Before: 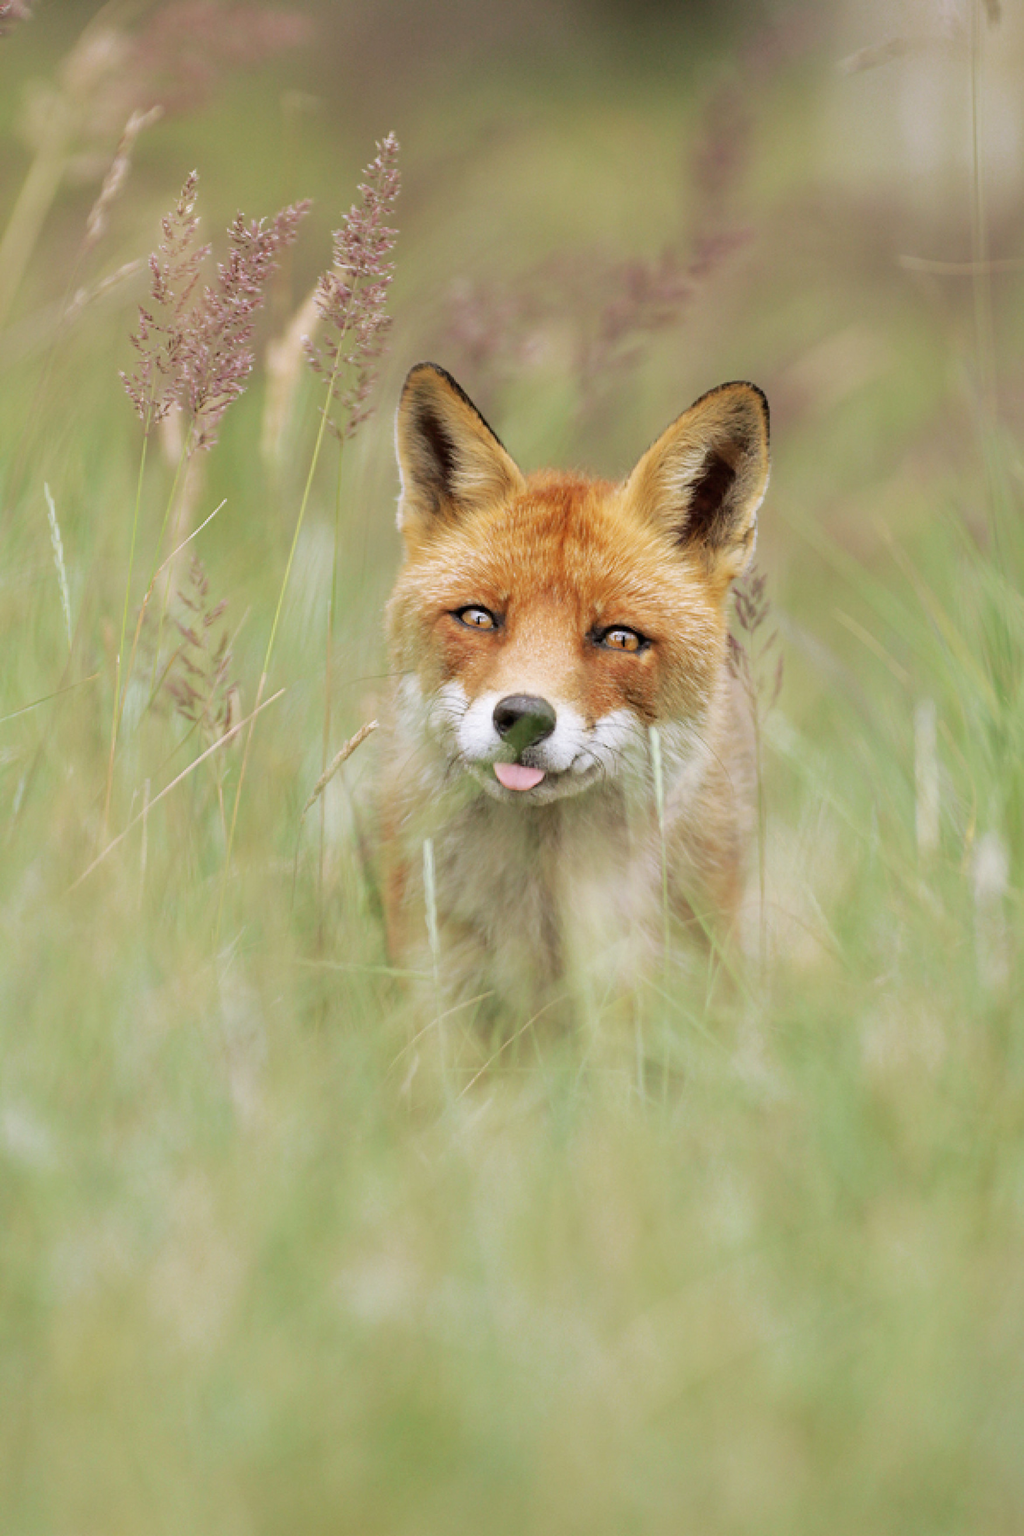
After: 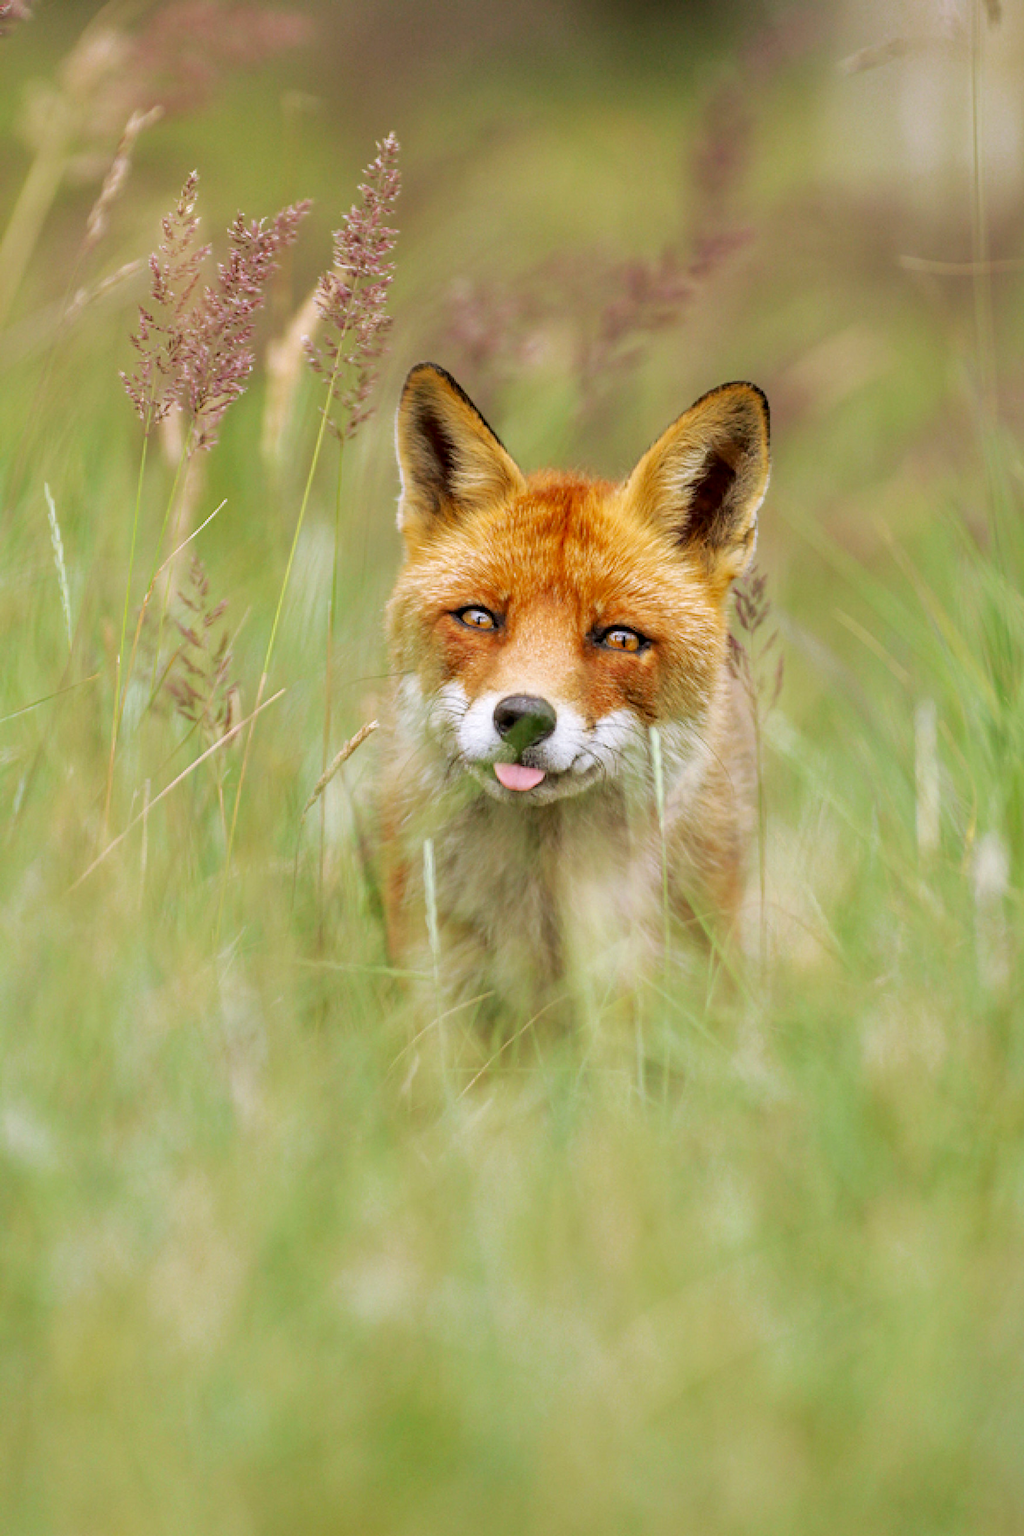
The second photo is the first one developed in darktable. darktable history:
local contrast: on, module defaults
contrast brightness saturation: brightness -0.02, saturation 0.35
